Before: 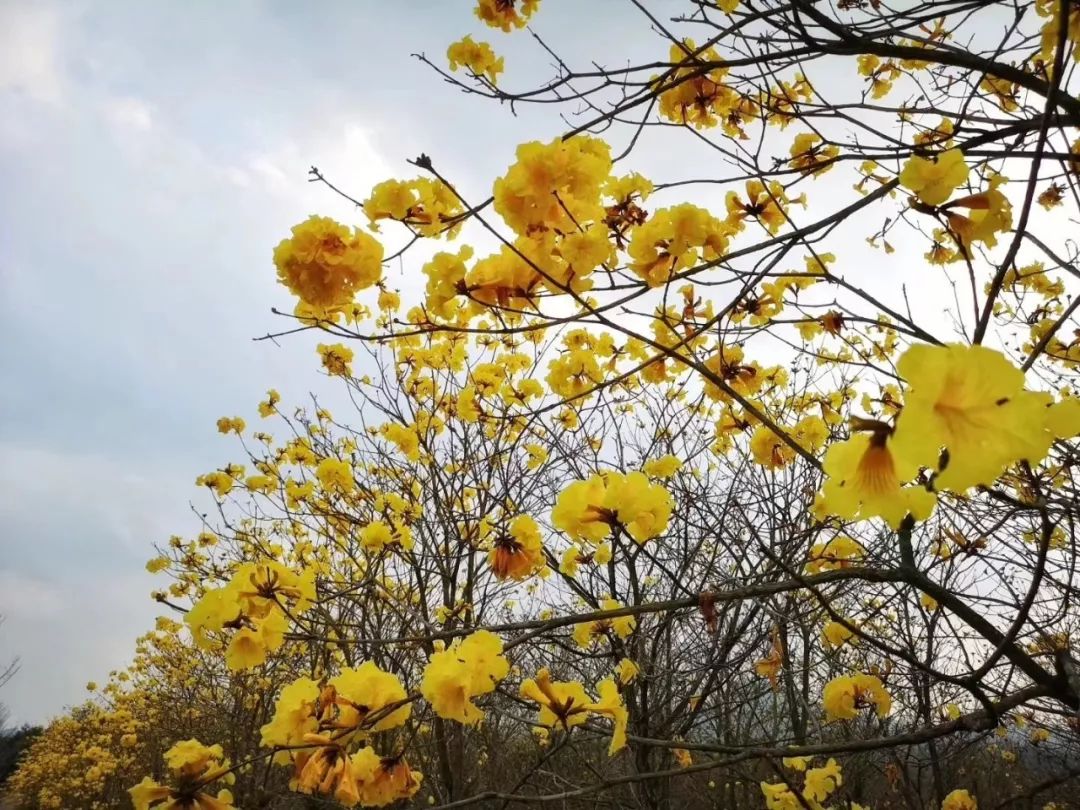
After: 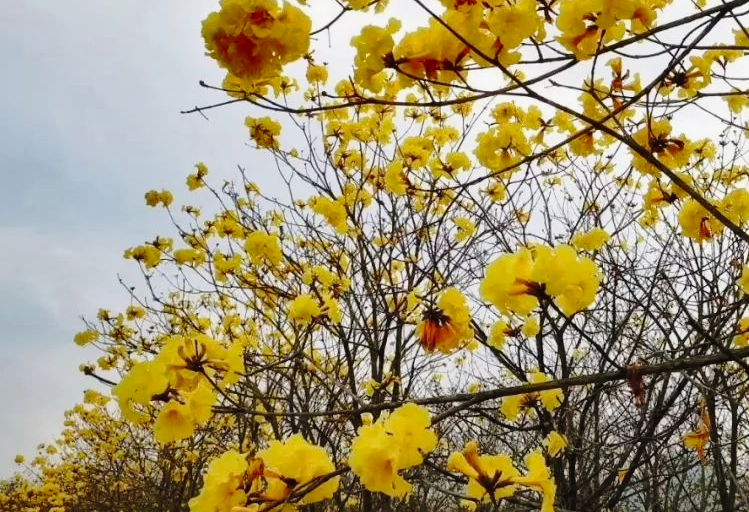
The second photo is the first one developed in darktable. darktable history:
crop: left 6.699%, top 28.075%, right 23.911%, bottom 8.659%
tone curve: curves: ch0 [(0.003, 0.015) (0.104, 0.07) (0.239, 0.201) (0.327, 0.317) (0.401, 0.443) (0.495, 0.55) (0.65, 0.68) (0.832, 0.858) (1, 0.977)]; ch1 [(0, 0) (0.161, 0.092) (0.35, 0.33) (0.379, 0.401) (0.447, 0.476) (0.495, 0.499) (0.515, 0.518) (0.55, 0.557) (0.621, 0.615) (0.718, 0.734) (1, 1)]; ch2 [(0, 0) (0.359, 0.372) (0.437, 0.437) (0.502, 0.501) (0.534, 0.537) (0.599, 0.586) (1, 1)], preserve colors none
shadows and highlights: soften with gaussian
